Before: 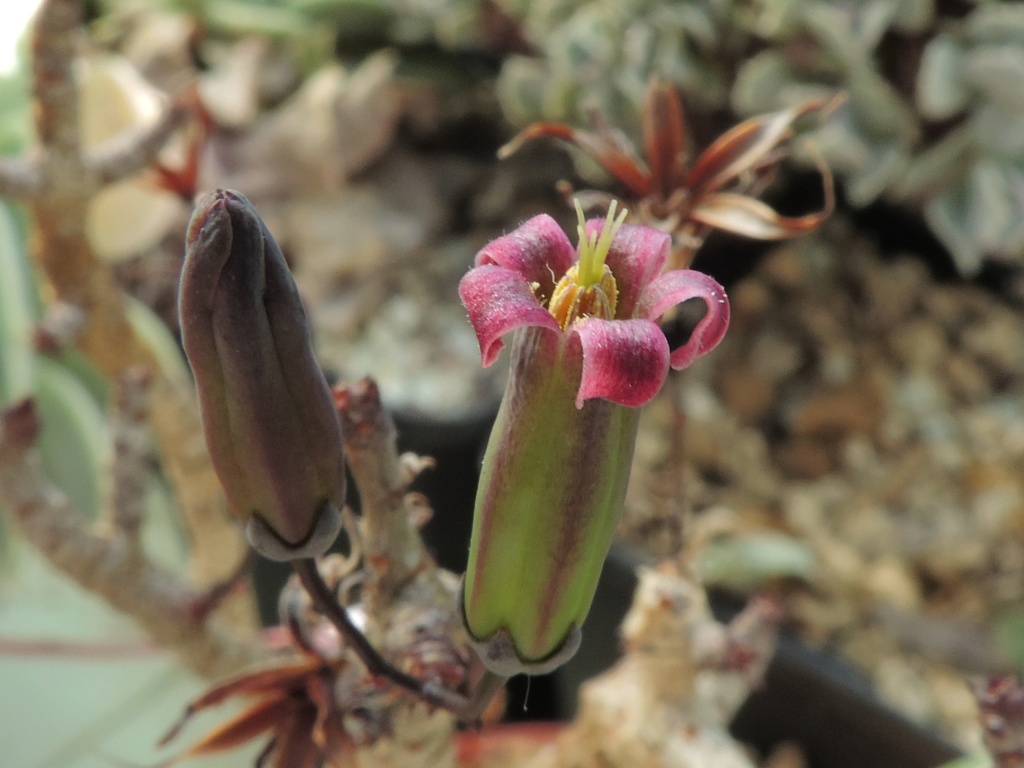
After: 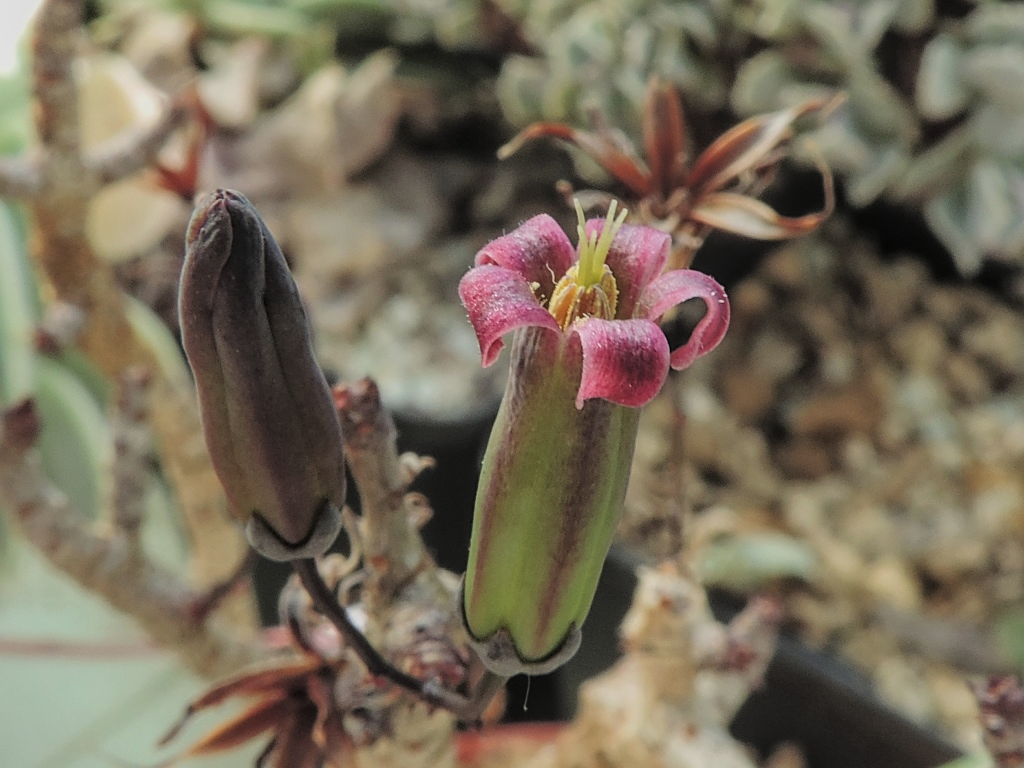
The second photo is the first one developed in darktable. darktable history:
local contrast: highlights 1%, shadows 7%, detail 133%
exposure: black level correction -0.015, compensate highlight preservation false
sharpen: on, module defaults
filmic rgb: black relative exposure -7.74 EV, white relative exposure 4.43 EV, hardness 3.76, latitude 37.66%, contrast 0.983, highlights saturation mix 9.84%, shadows ↔ highlights balance 4.55%, add noise in highlights 0.002, color science v3 (2019), use custom middle-gray values true, contrast in highlights soft
shadows and highlights: shadows -22.74, highlights 45.15, soften with gaussian
